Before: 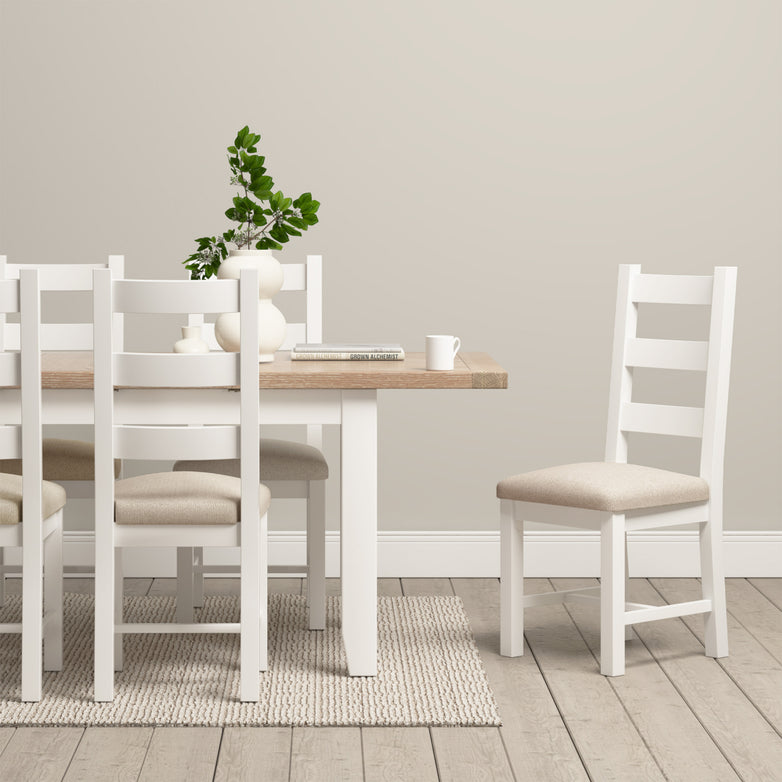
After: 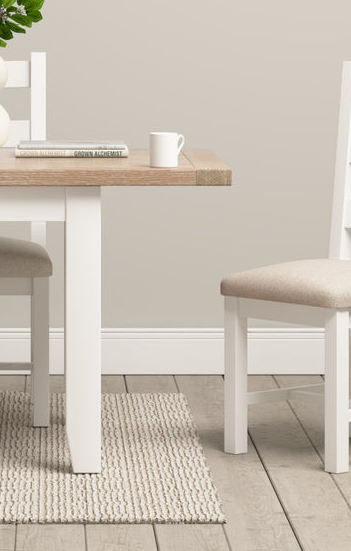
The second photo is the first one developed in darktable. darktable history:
crop: left 35.321%, top 26.049%, right 19.779%, bottom 3.396%
